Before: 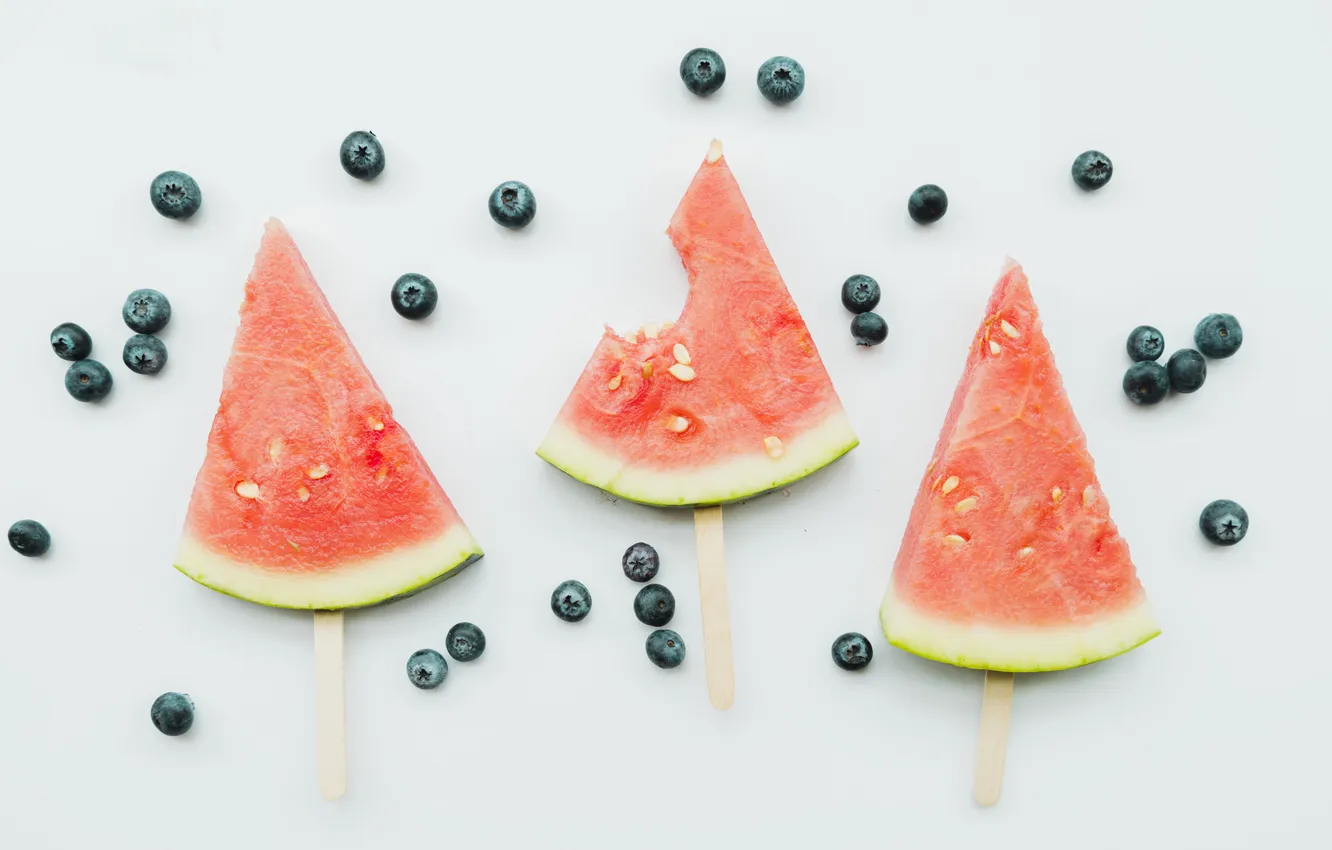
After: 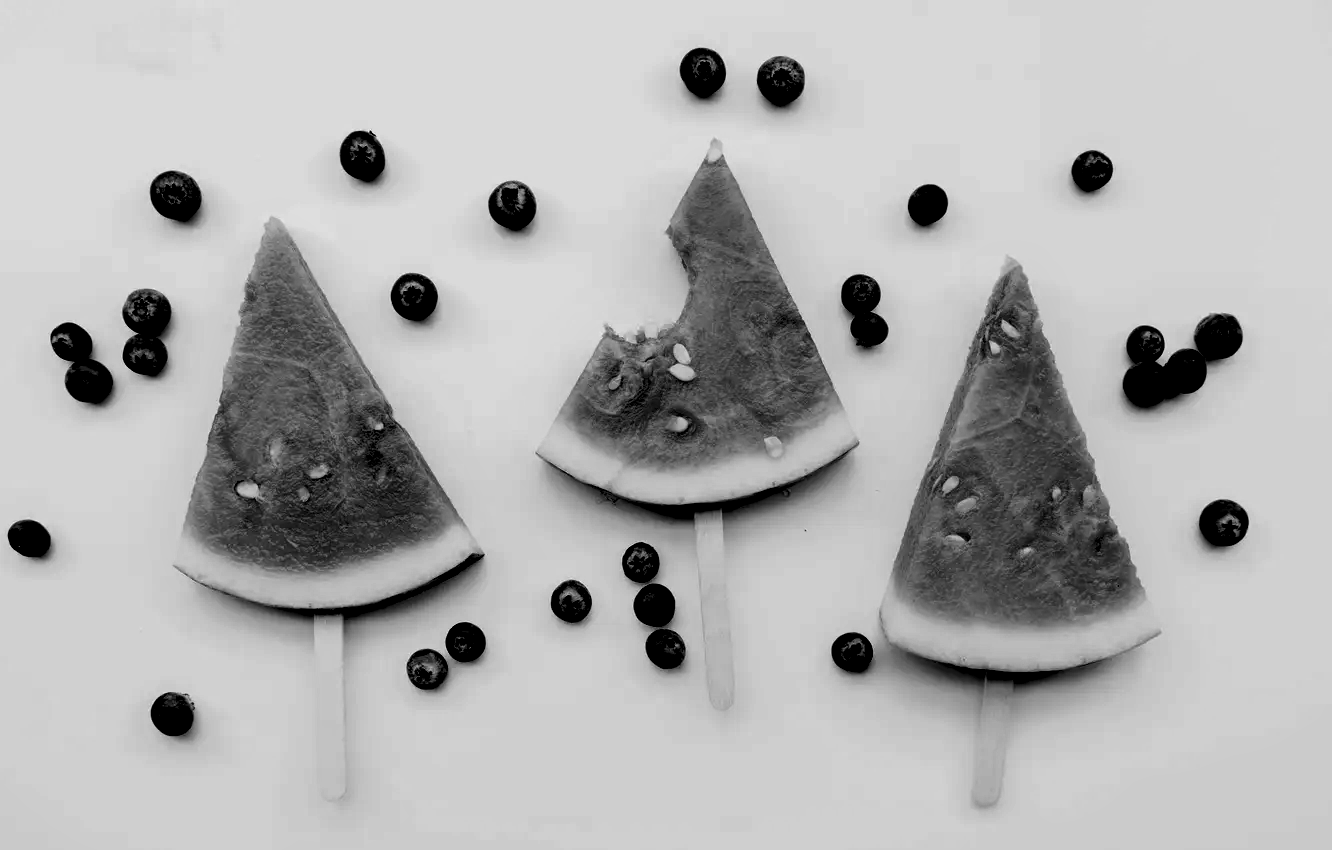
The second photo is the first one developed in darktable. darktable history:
monochrome: a -11.7, b 1.62, size 0.5, highlights 0.38
levels: levels [0.514, 0.759, 1]
